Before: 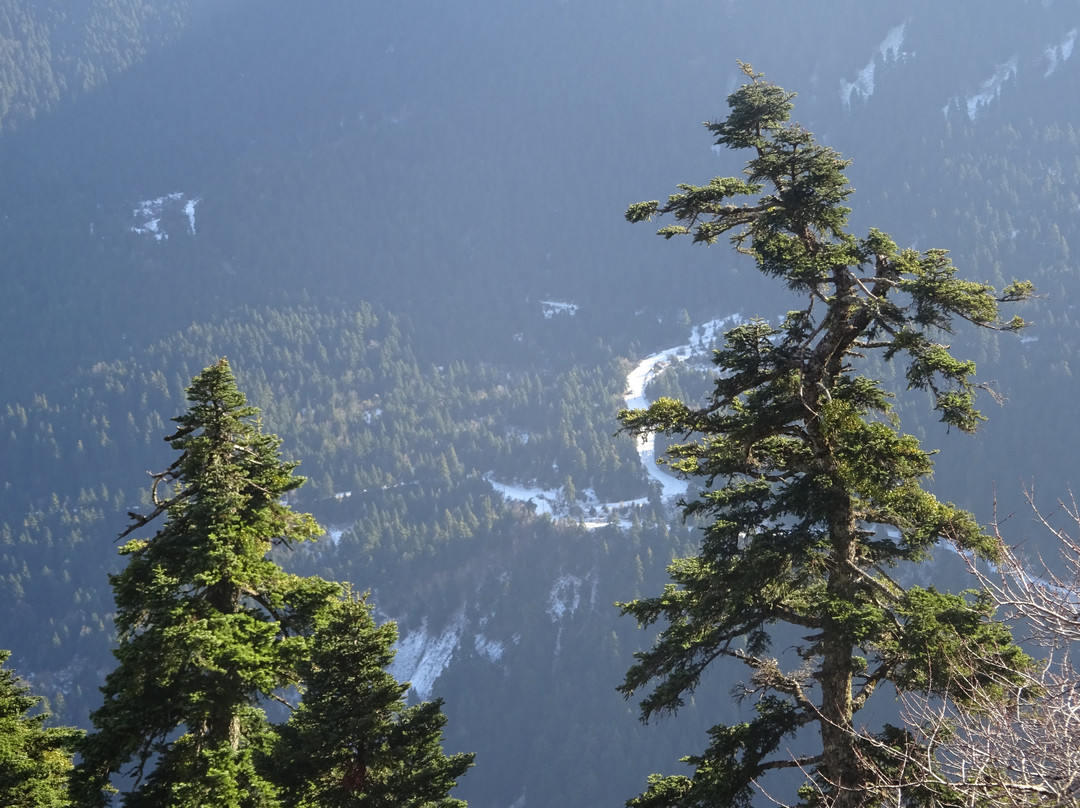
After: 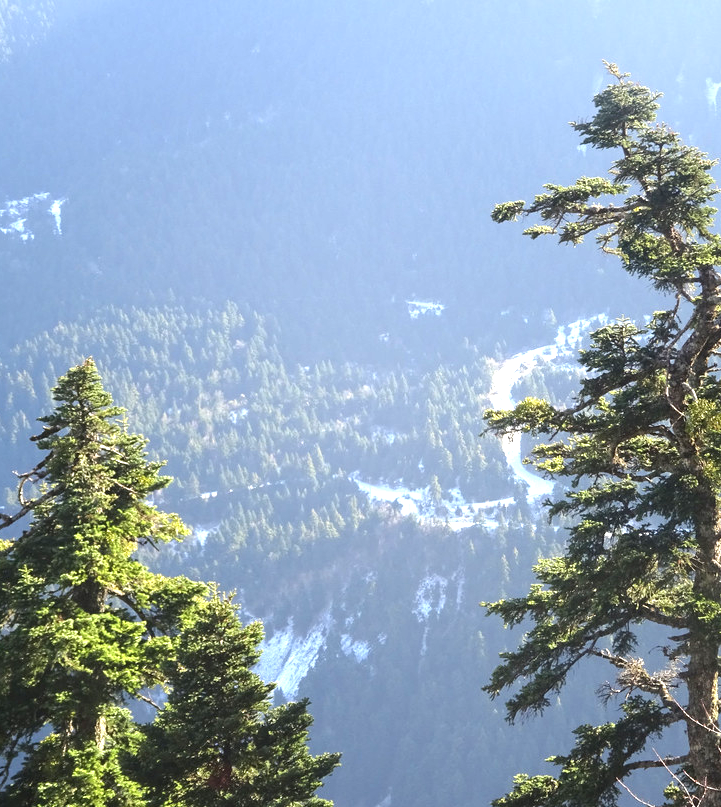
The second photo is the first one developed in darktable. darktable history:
exposure: black level correction 0, exposure 1.2 EV, compensate highlight preservation false
crop and rotate: left 12.436%, right 20.768%
